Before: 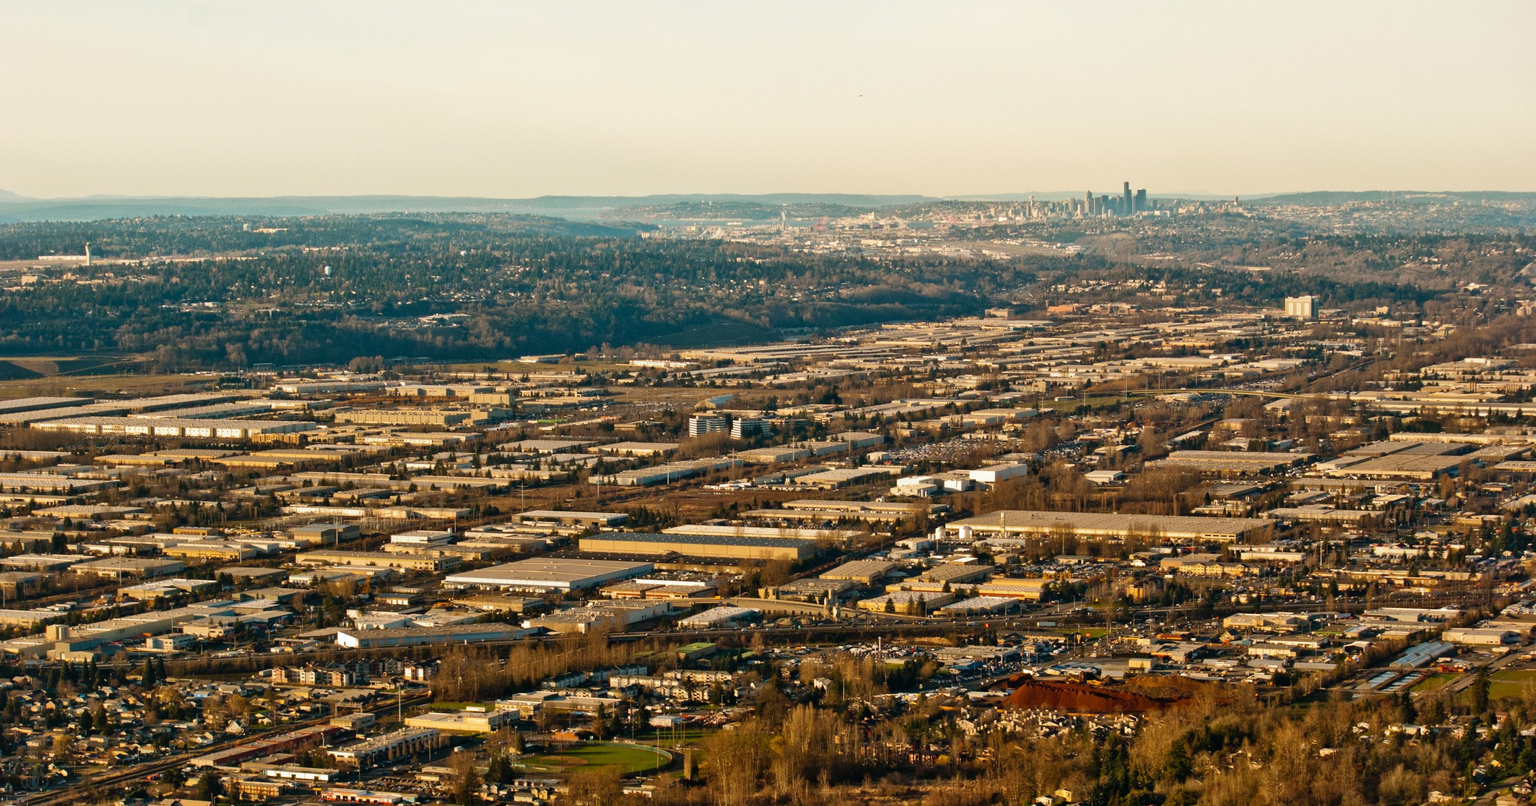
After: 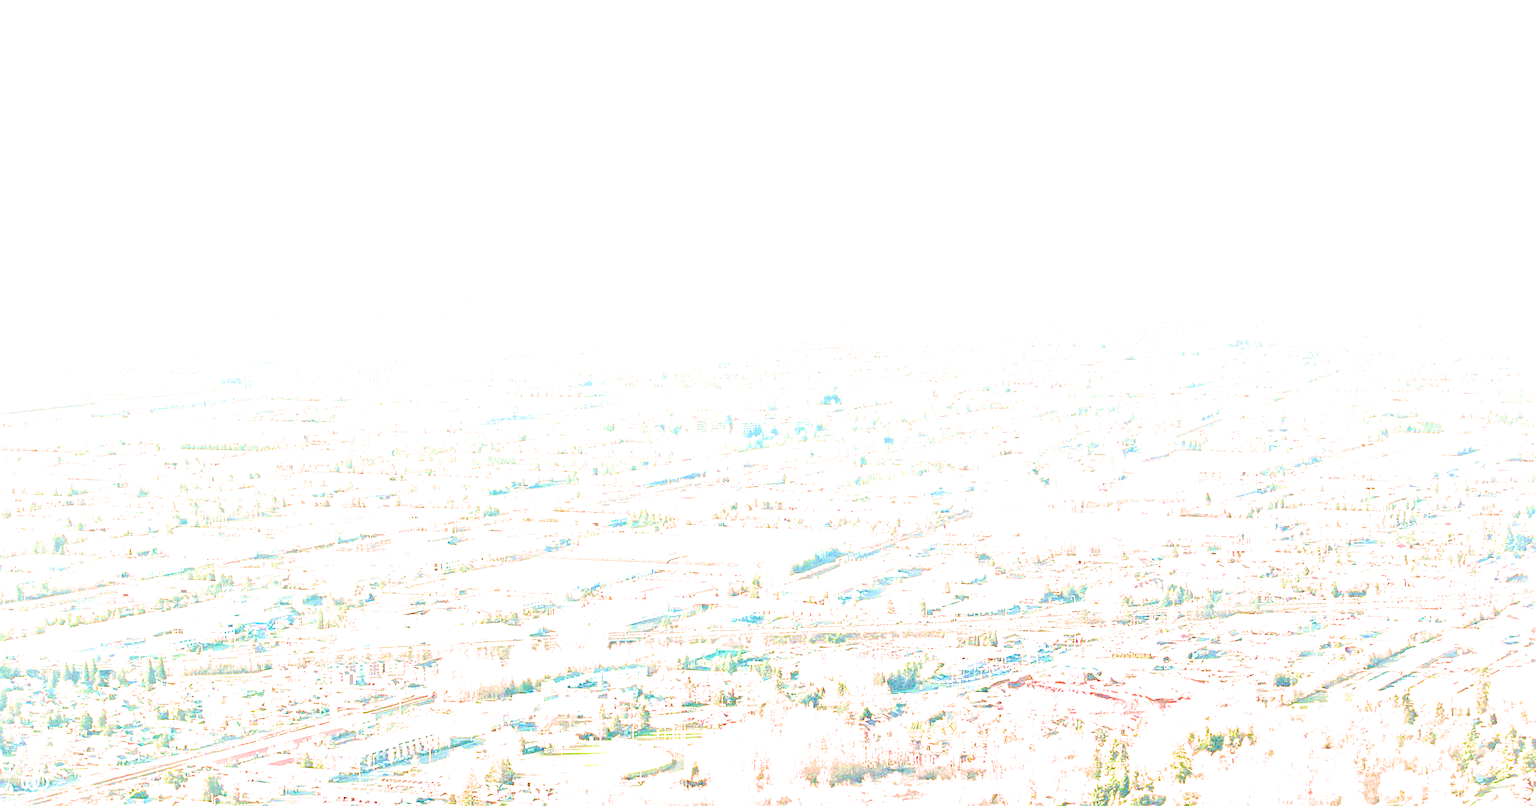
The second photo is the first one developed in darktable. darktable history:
sharpen: on, module defaults
exposure: exposure 8 EV, compensate highlight preservation false
filmic rgb: black relative exposure -6.59 EV, white relative exposure 4.71 EV, hardness 3.13, contrast 0.805
